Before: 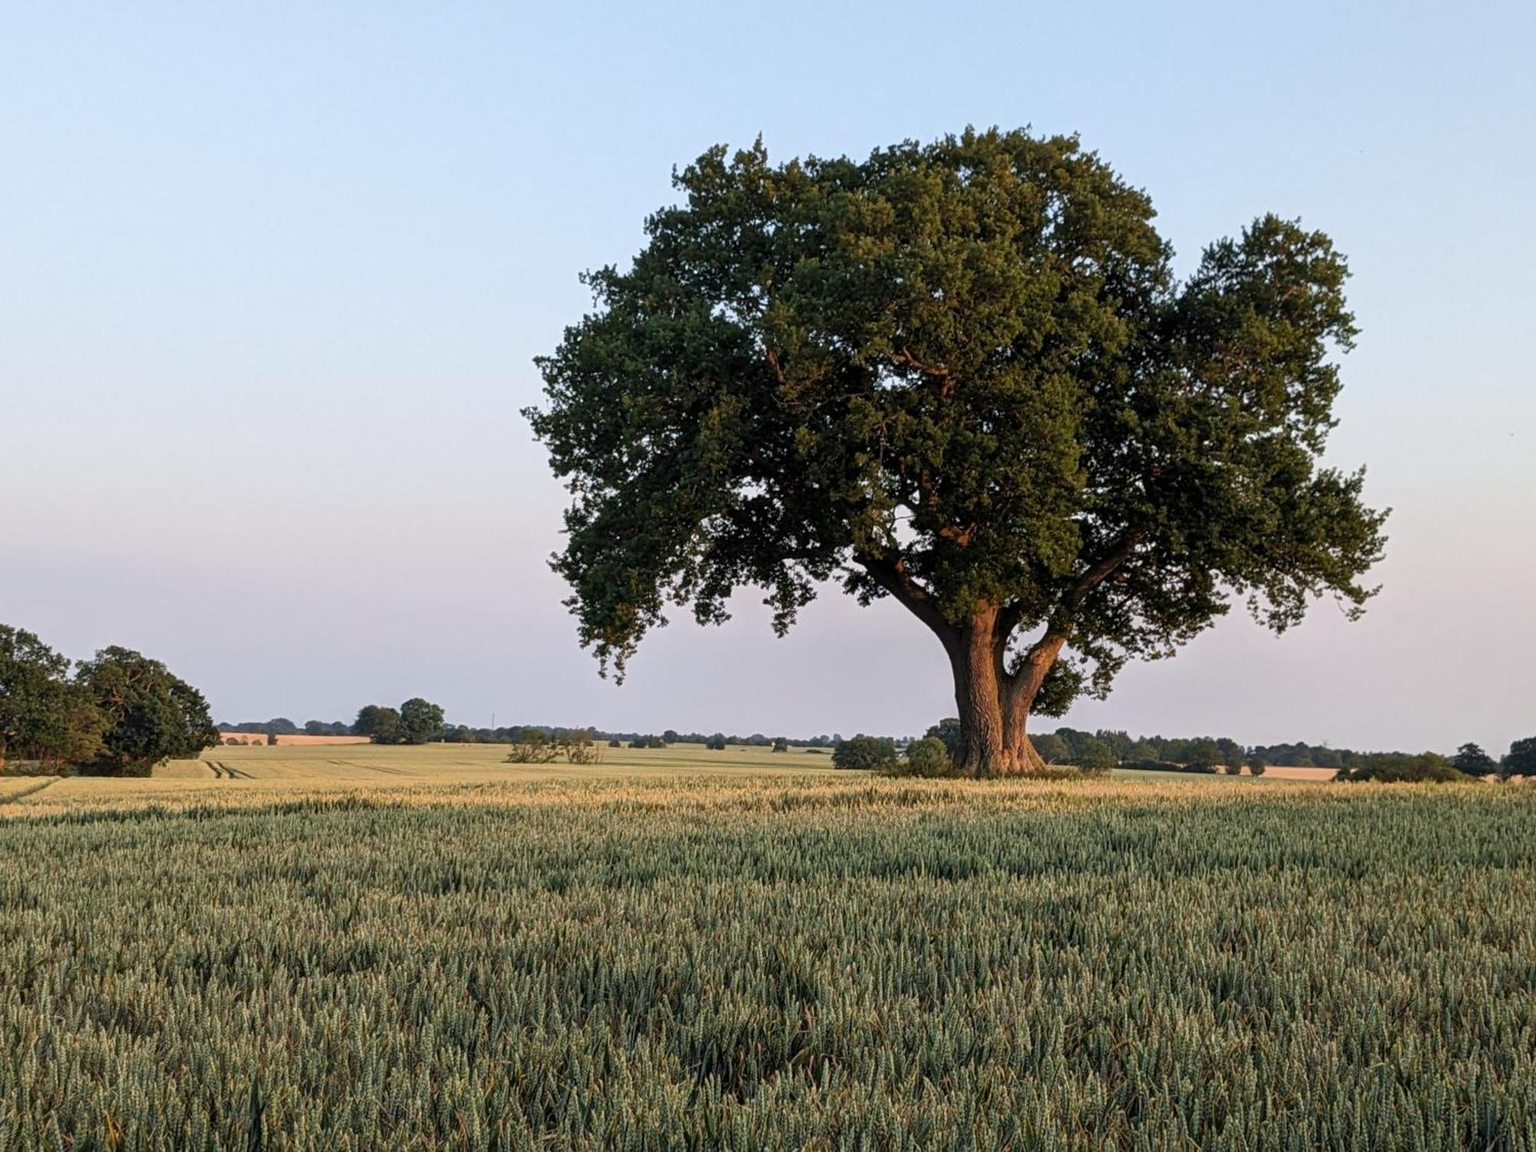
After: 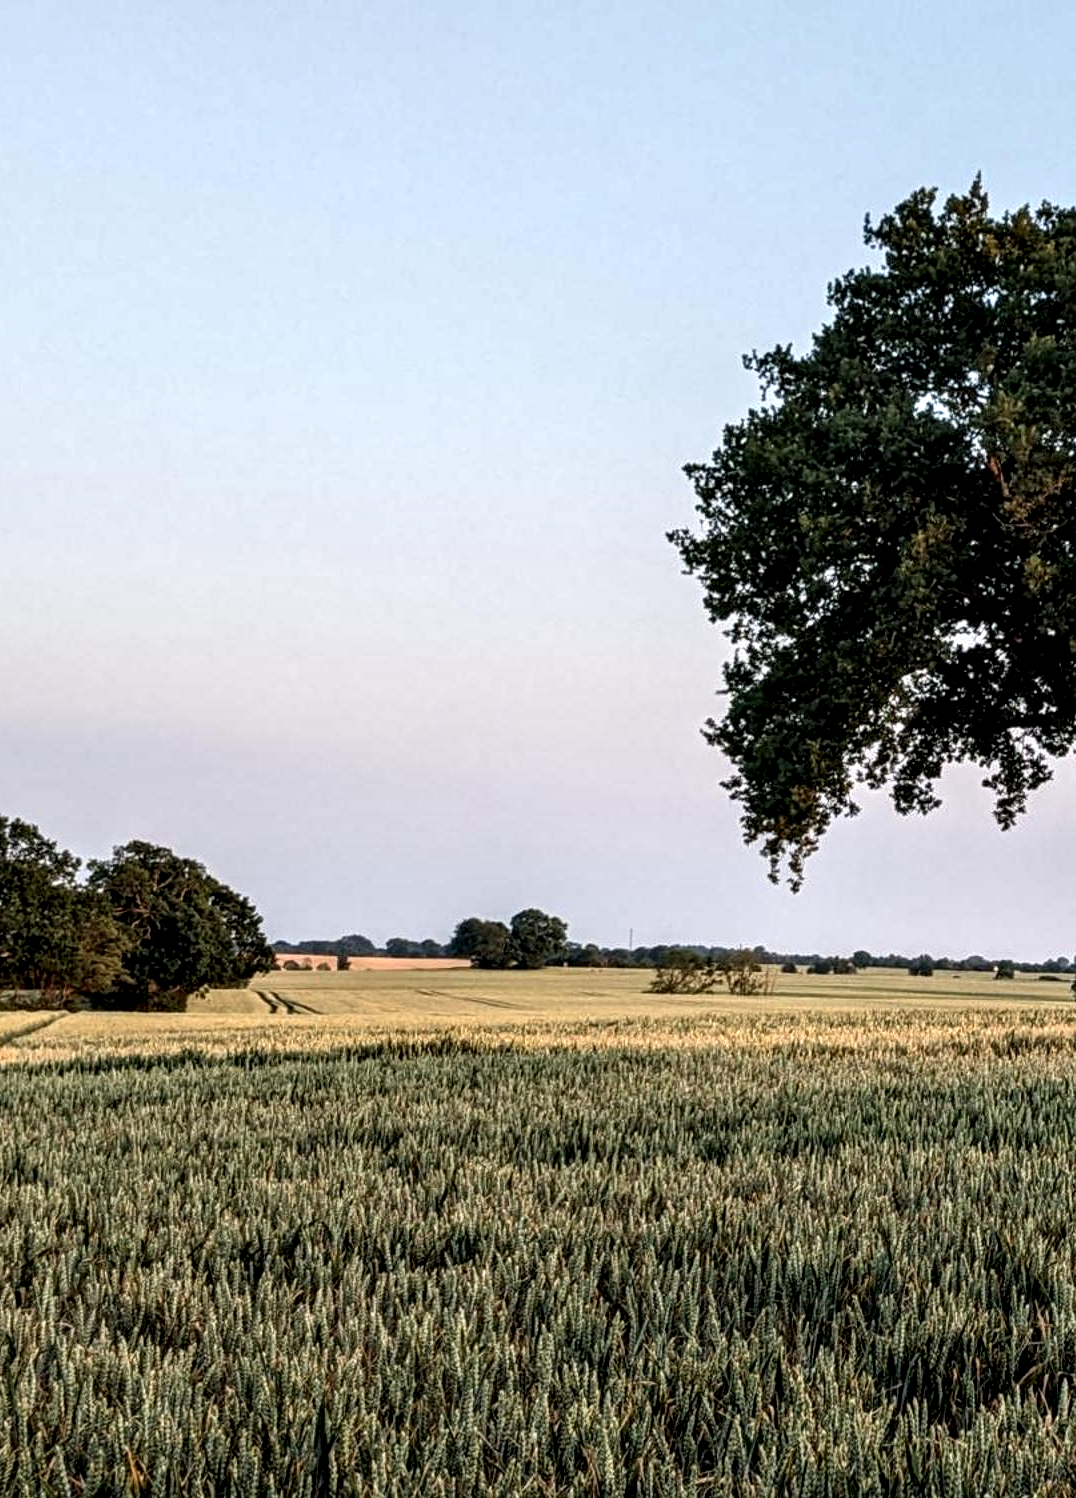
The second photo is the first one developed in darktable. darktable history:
local contrast: highlights 80%, shadows 57%, detail 175%, midtone range 0.602
crop: left 0.587%, right 45.588%, bottom 0.086%
